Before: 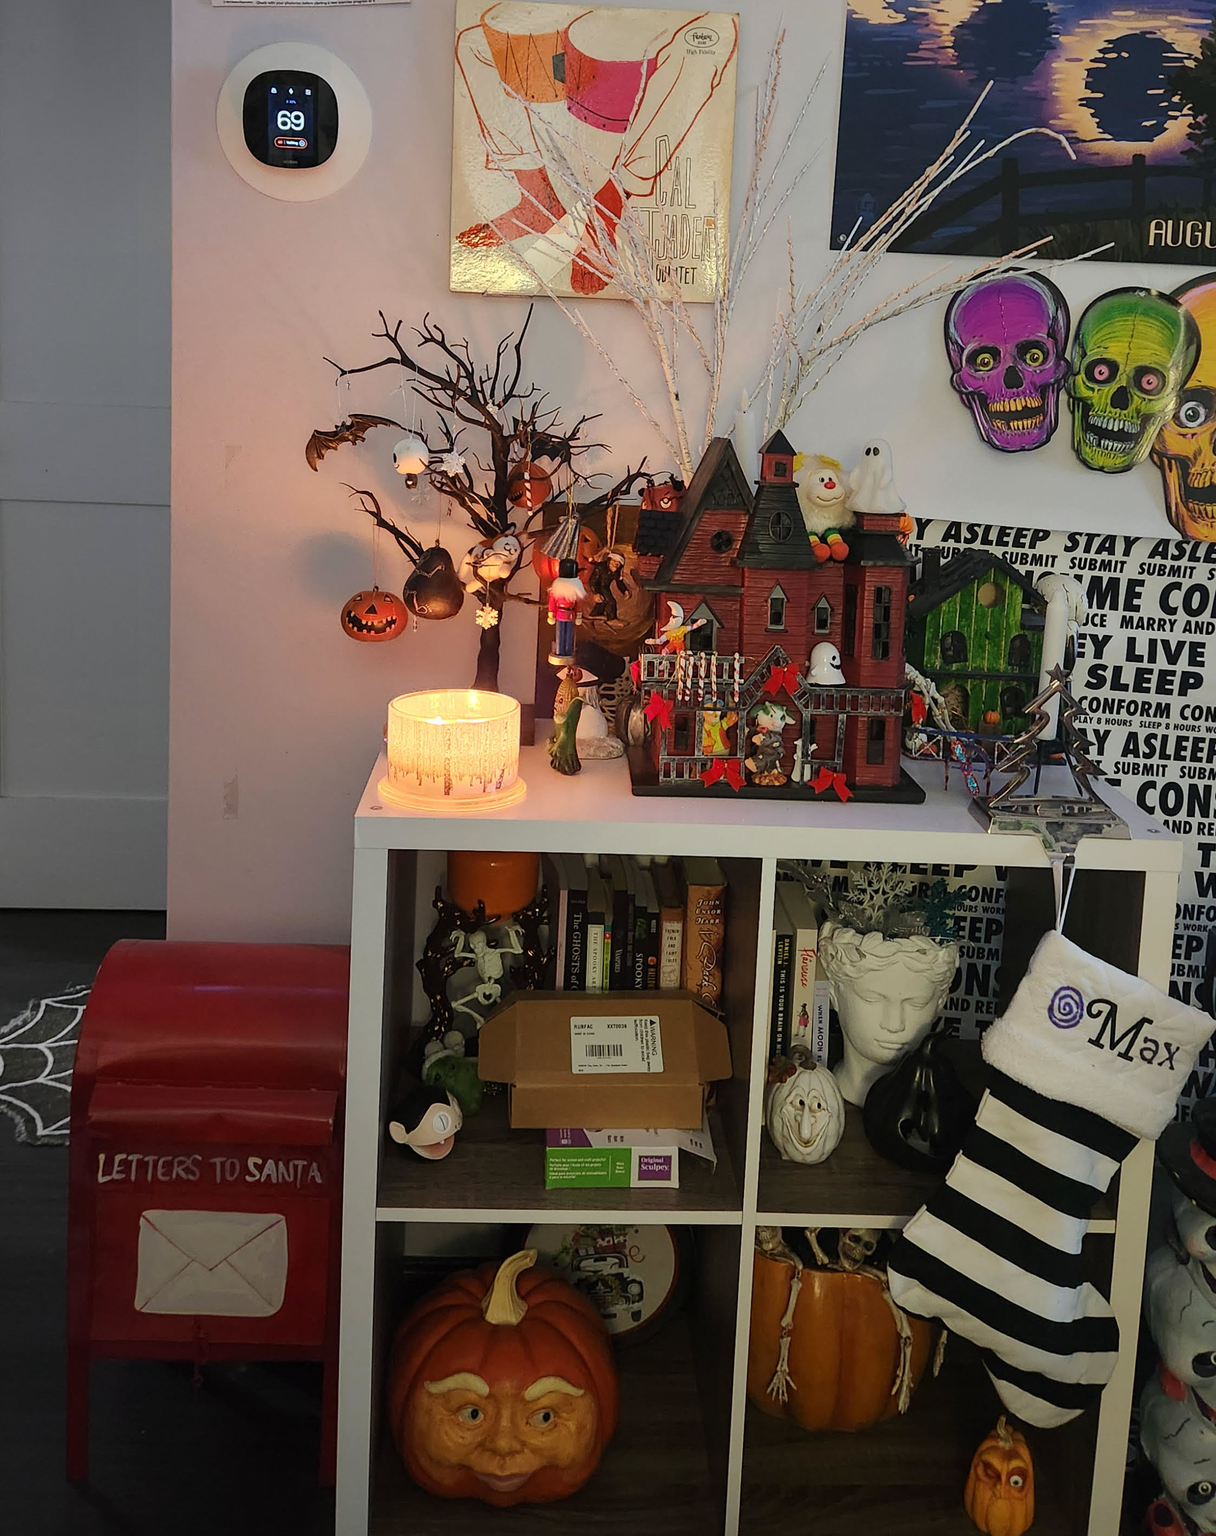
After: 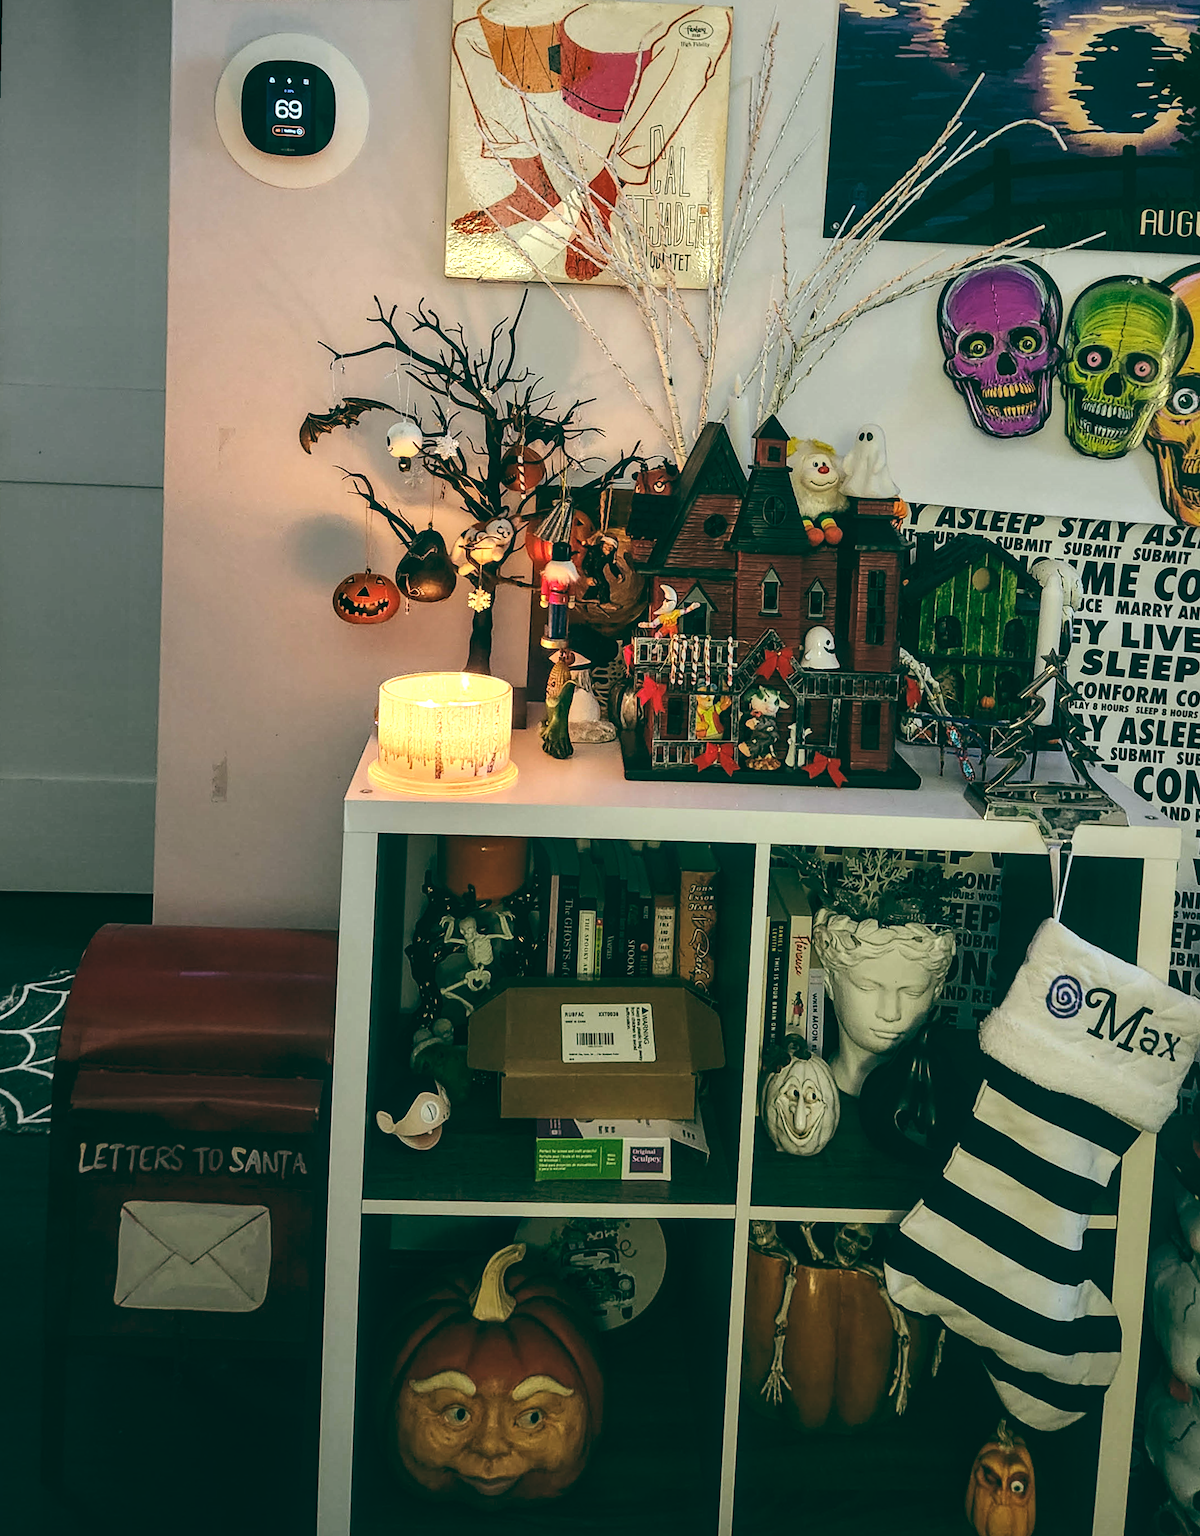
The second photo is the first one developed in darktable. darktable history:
rotate and perspective: rotation 0.226°, lens shift (vertical) -0.042, crop left 0.023, crop right 0.982, crop top 0.006, crop bottom 0.994
color balance: lift [1.005, 0.99, 1.007, 1.01], gamma [1, 1.034, 1.032, 0.966], gain [0.873, 1.055, 1.067, 0.933]
tone equalizer: -8 EV -0.75 EV, -7 EV -0.7 EV, -6 EV -0.6 EV, -5 EV -0.4 EV, -3 EV 0.4 EV, -2 EV 0.6 EV, -1 EV 0.7 EV, +0 EV 0.75 EV, edges refinement/feathering 500, mask exposure compensation -1.57 EV, preserve details no
white balance: red 0.984, blue 1.059
local contrast: detail 130%
